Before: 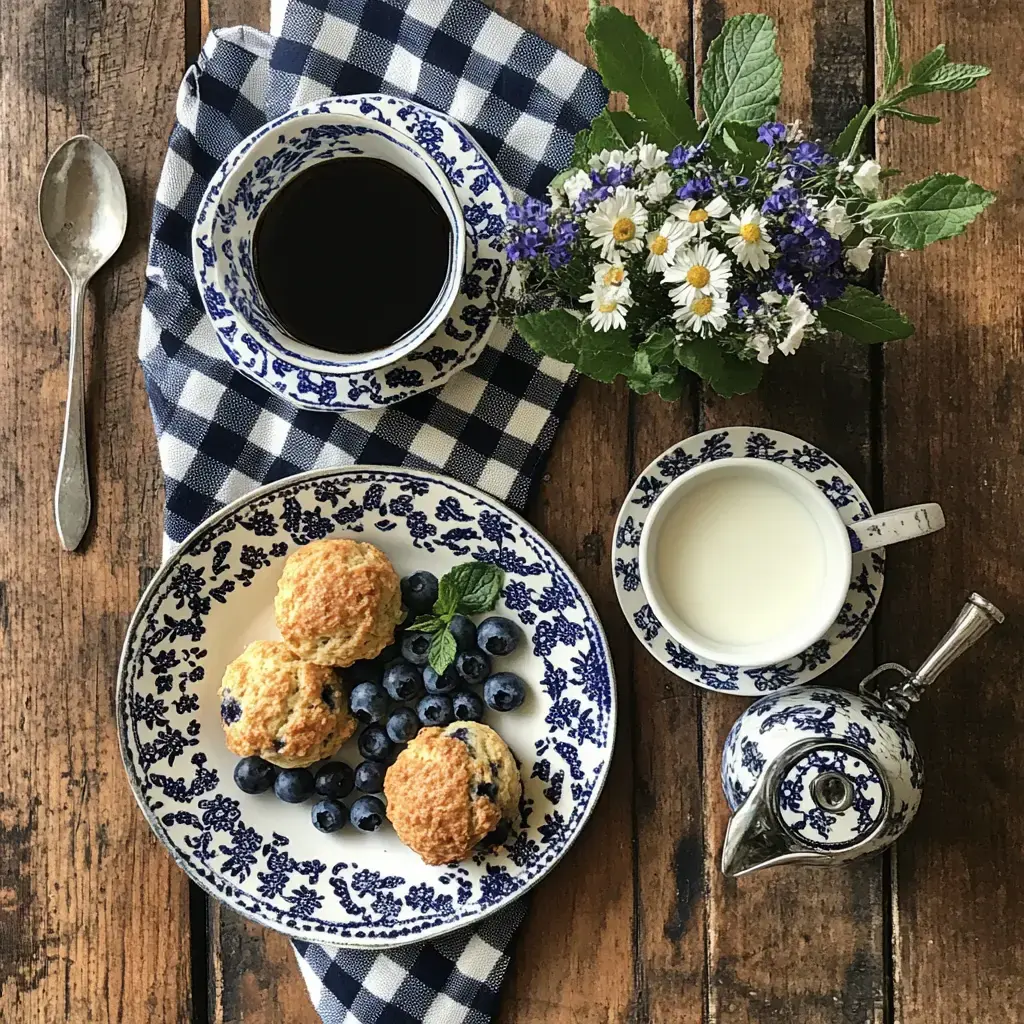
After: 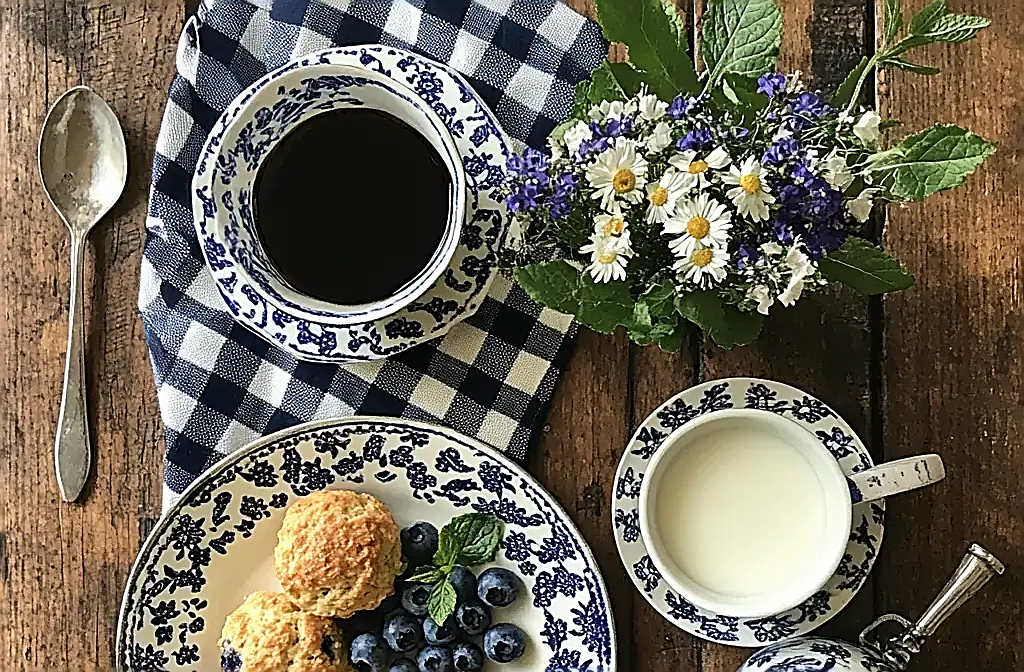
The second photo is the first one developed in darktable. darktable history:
velvia: strength 15%
sharpen: radius 1.685, amount 1.294
crop and rotate: top 4.848%, bottom 29.503%
